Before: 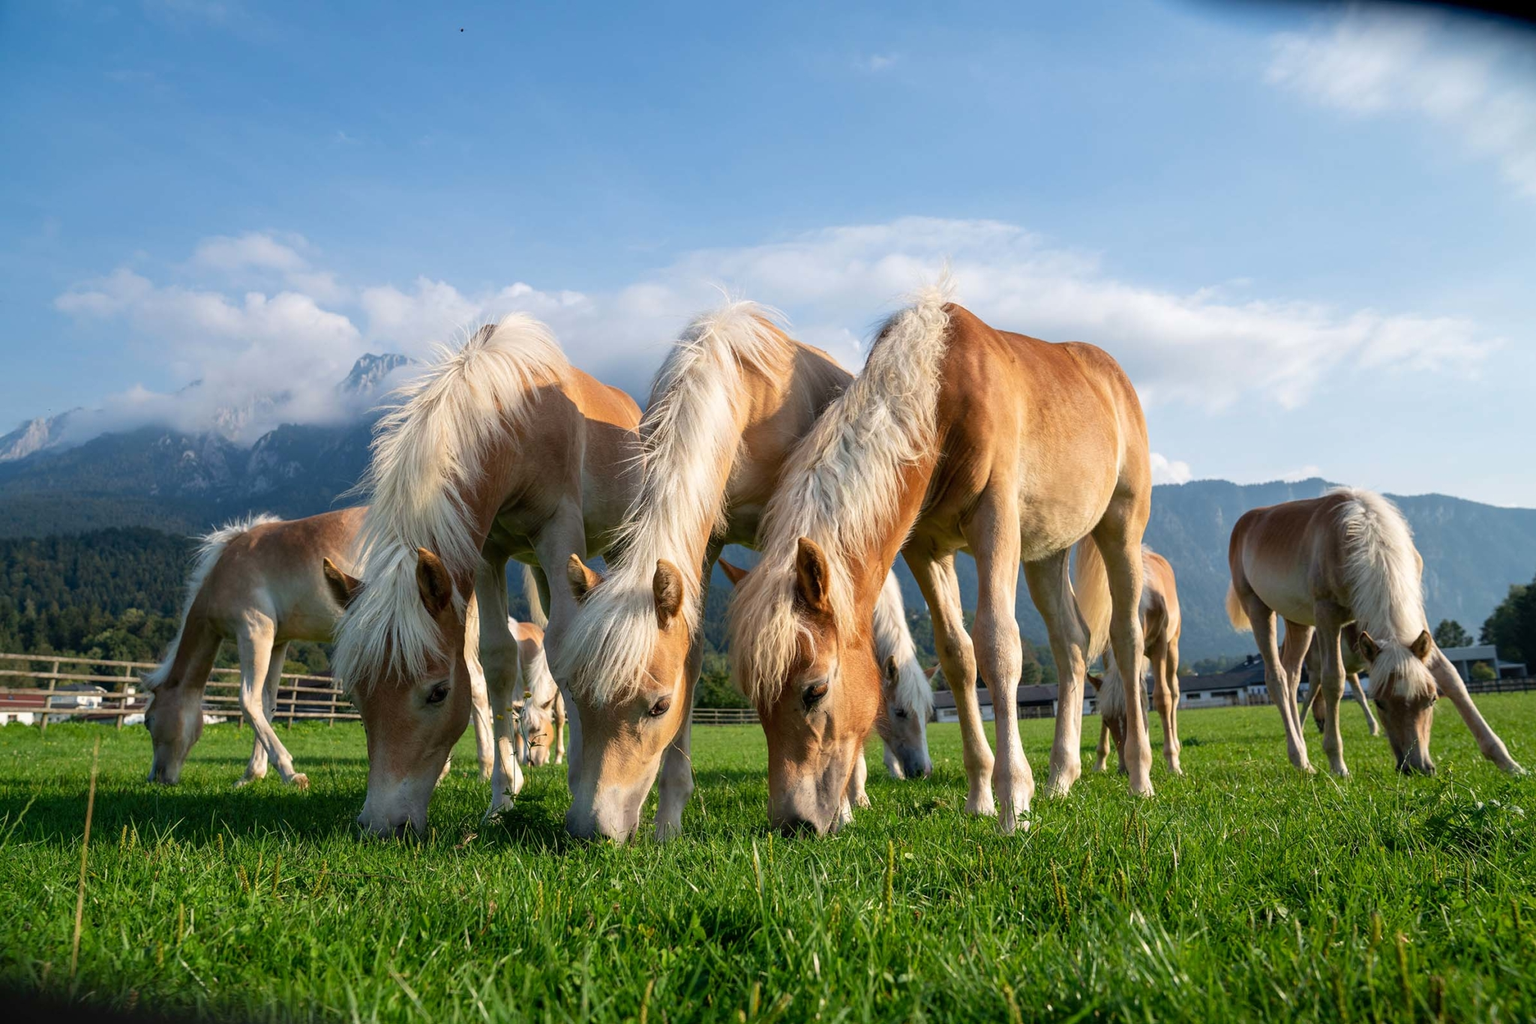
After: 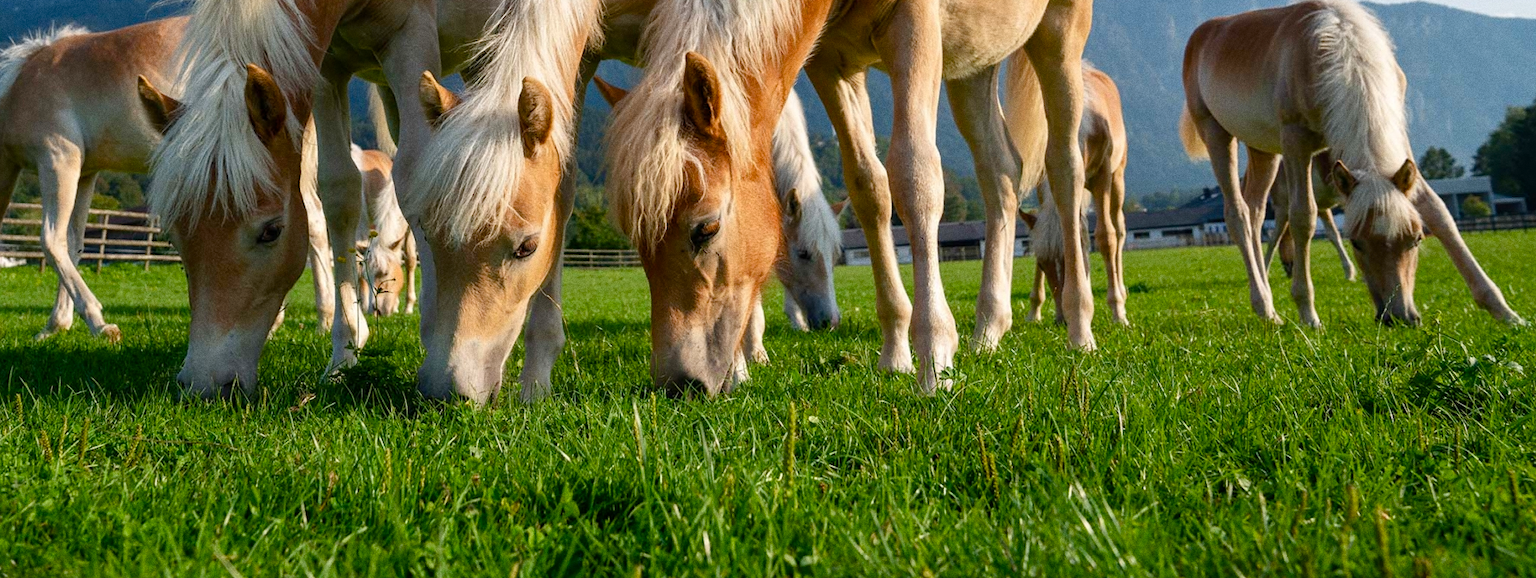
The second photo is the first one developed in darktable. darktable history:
grain: coarseness 0.09 ISO
color balance rgb: perceptual saturation grading › global saturation 20%, perceptual saturation grading › highlights -25%, perceptual saturation grading › shadows 25%
crop and rotate: left 13.306%, top 48.129%, bottom 2.928%
